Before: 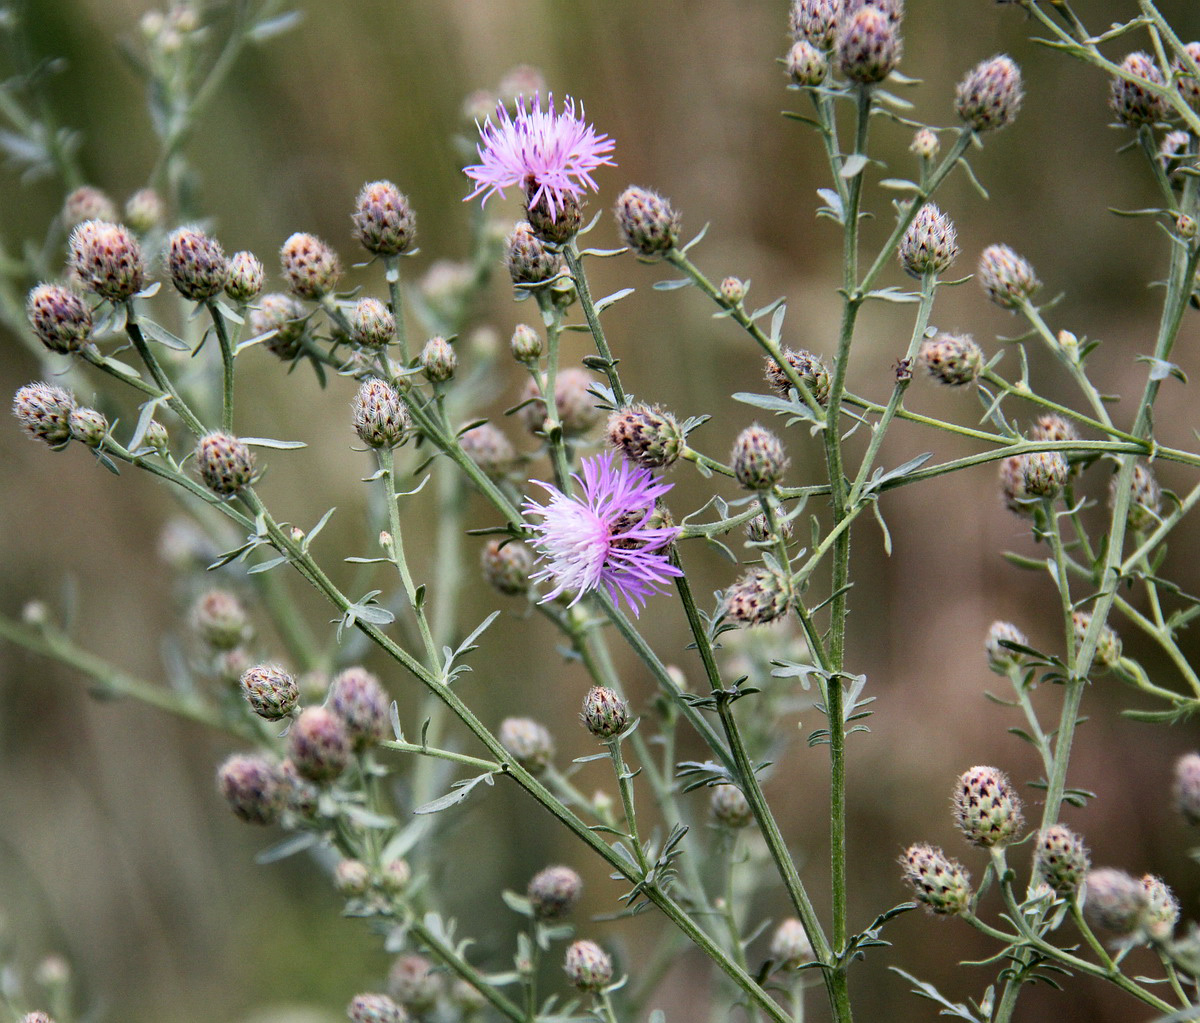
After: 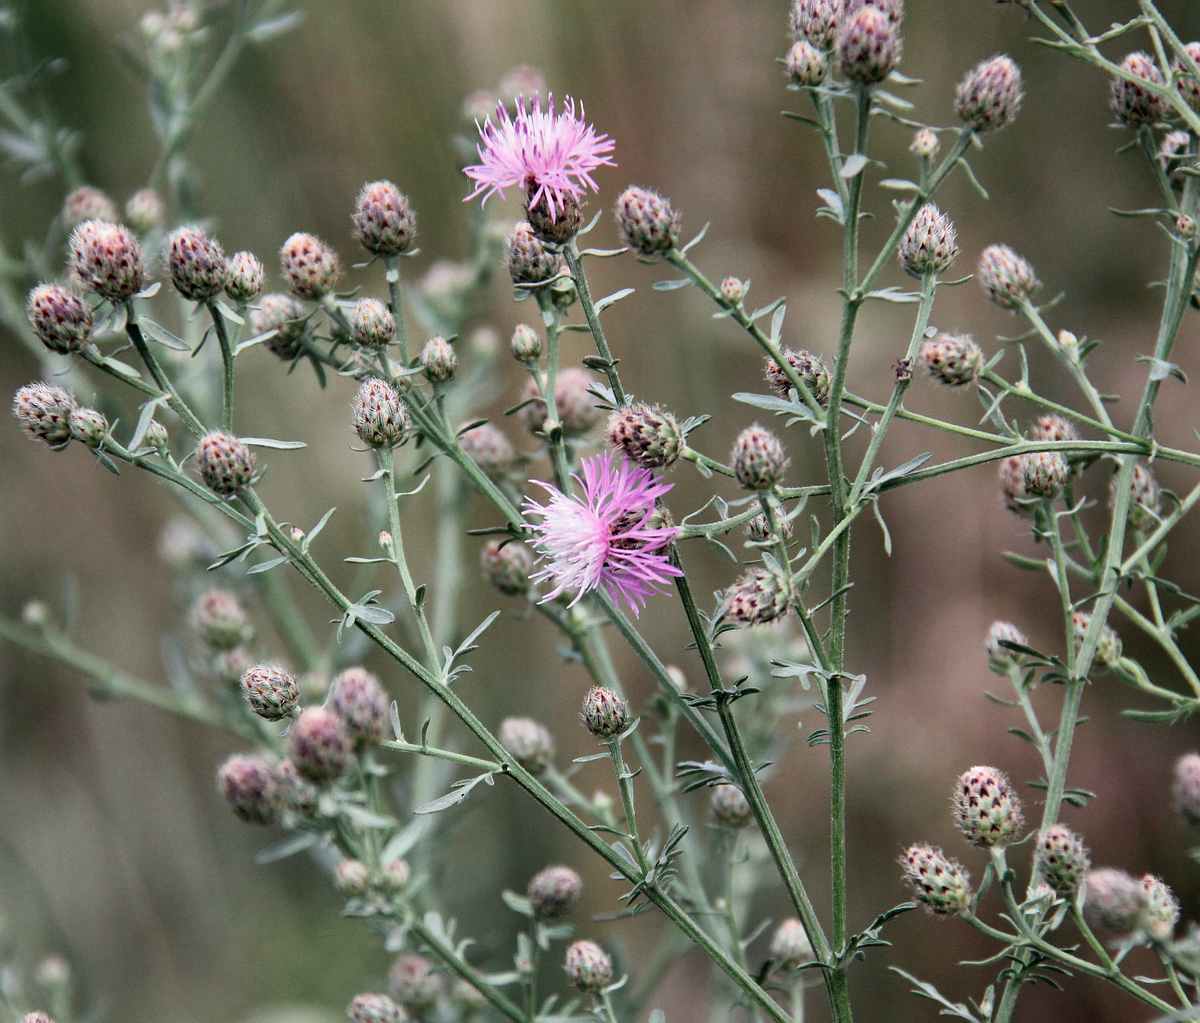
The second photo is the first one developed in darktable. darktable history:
color contrast: blue-yellow contrast 0.62
color zones: curves: ch1 [(0, 0.525) (0.143, 0.556) (0.286, 0.52) (0.429, 0.5) (0.571, 0.5) (0.714, 0.5) (0.857, 0.503) (1, 0.525)]
